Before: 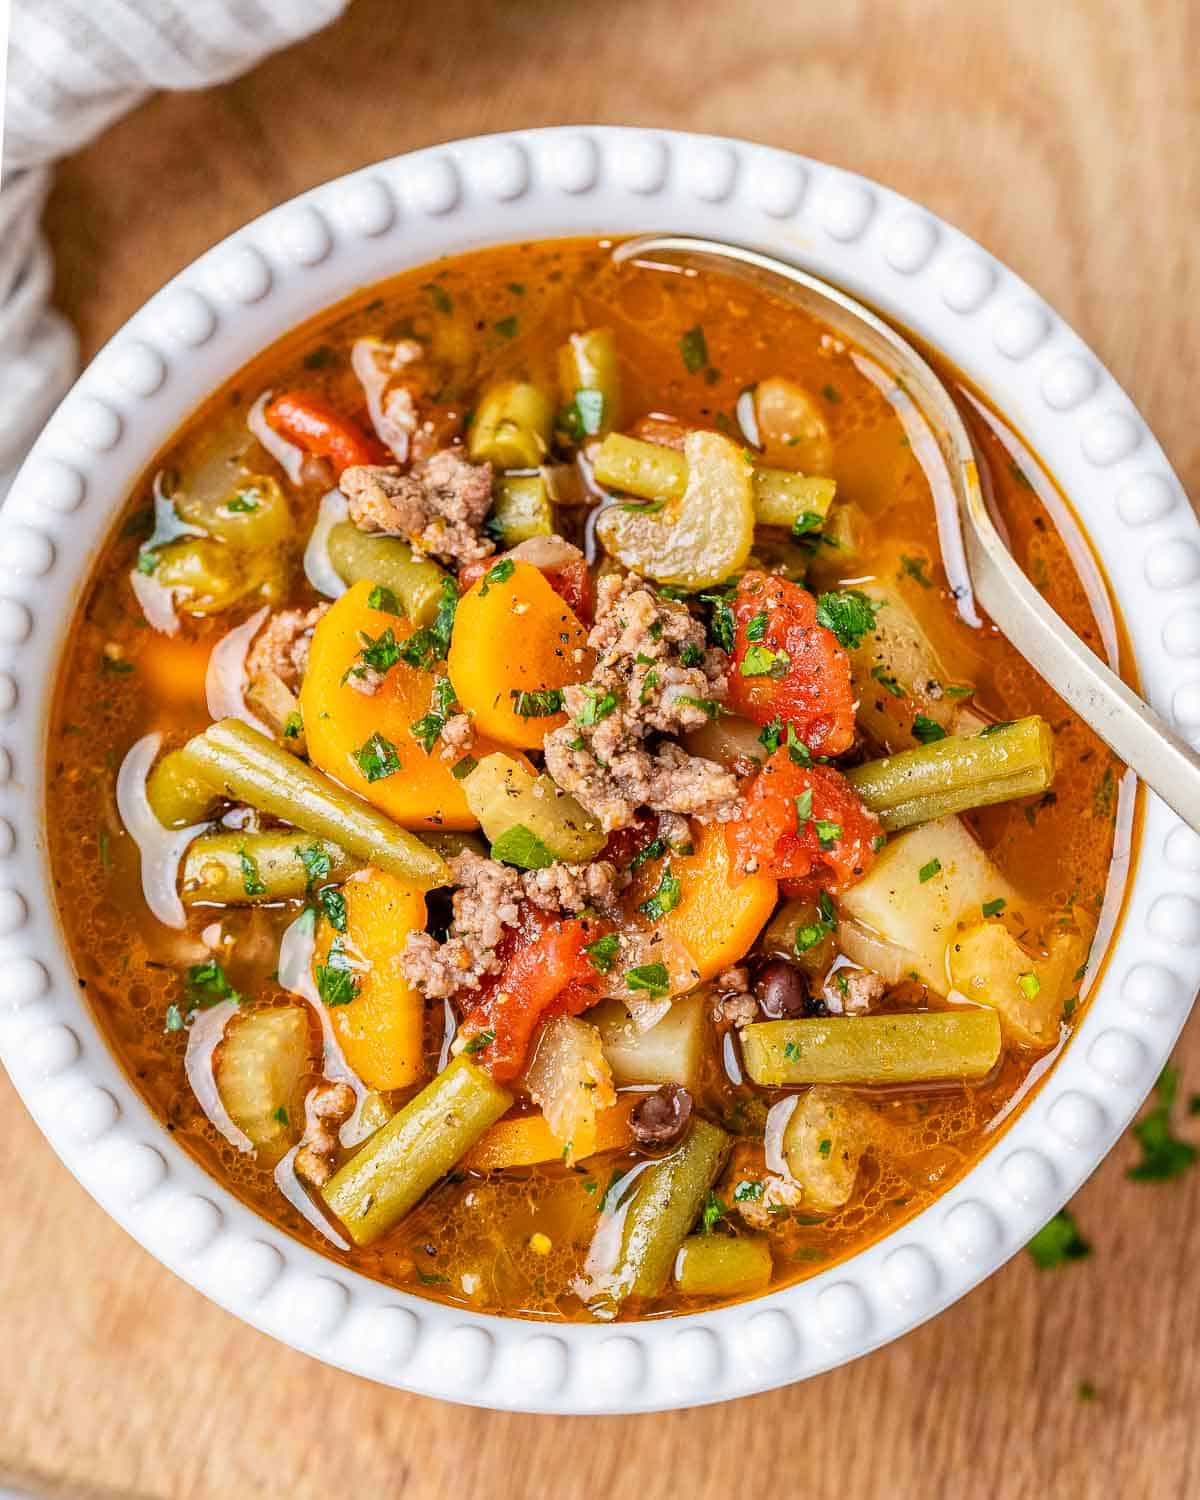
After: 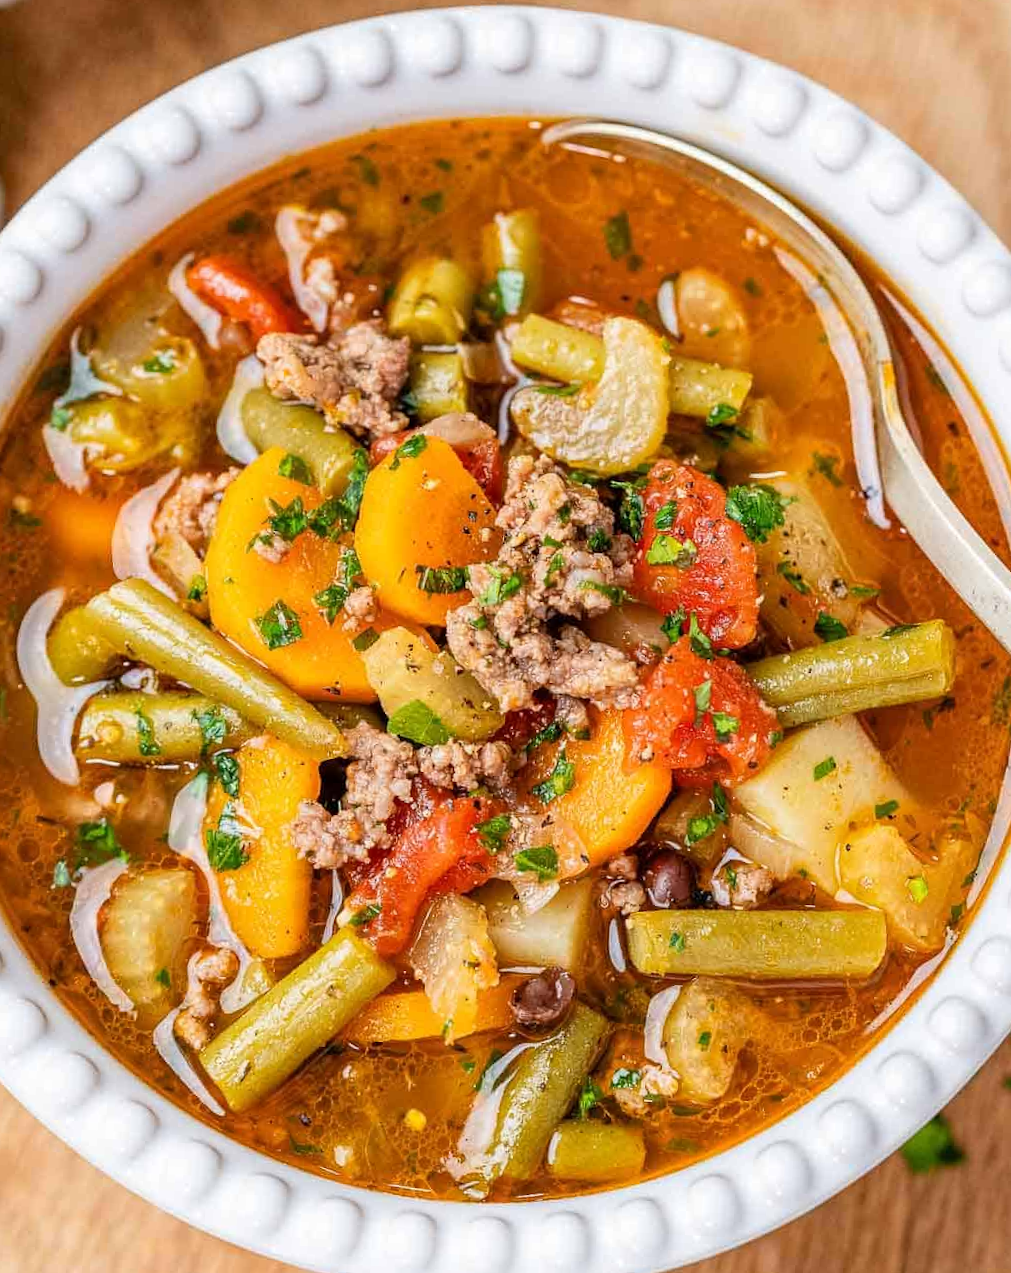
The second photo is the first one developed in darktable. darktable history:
crop and rotate: angle -3.17°, left 5.372%, top 5.221%, right 4.665%, bottom 4.133%
